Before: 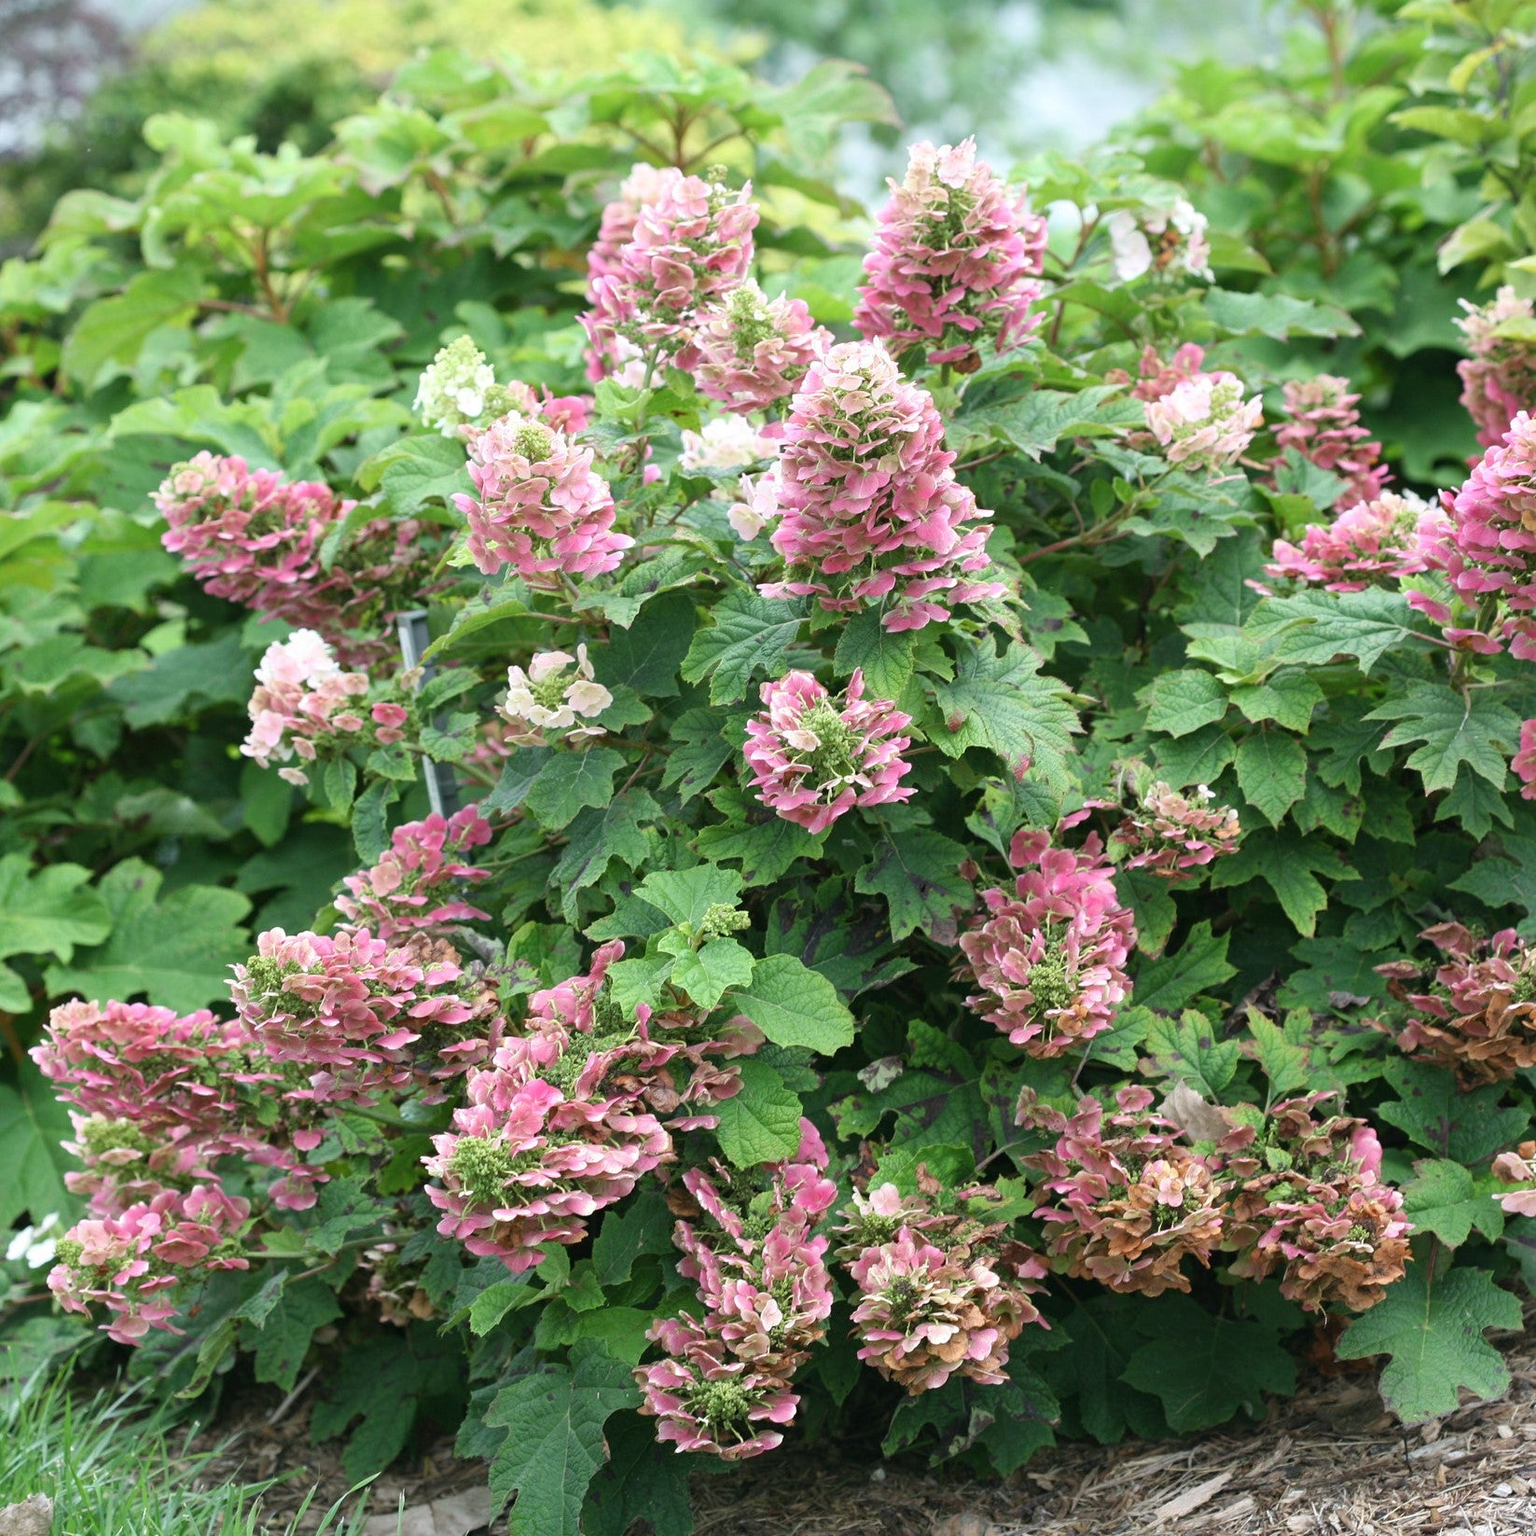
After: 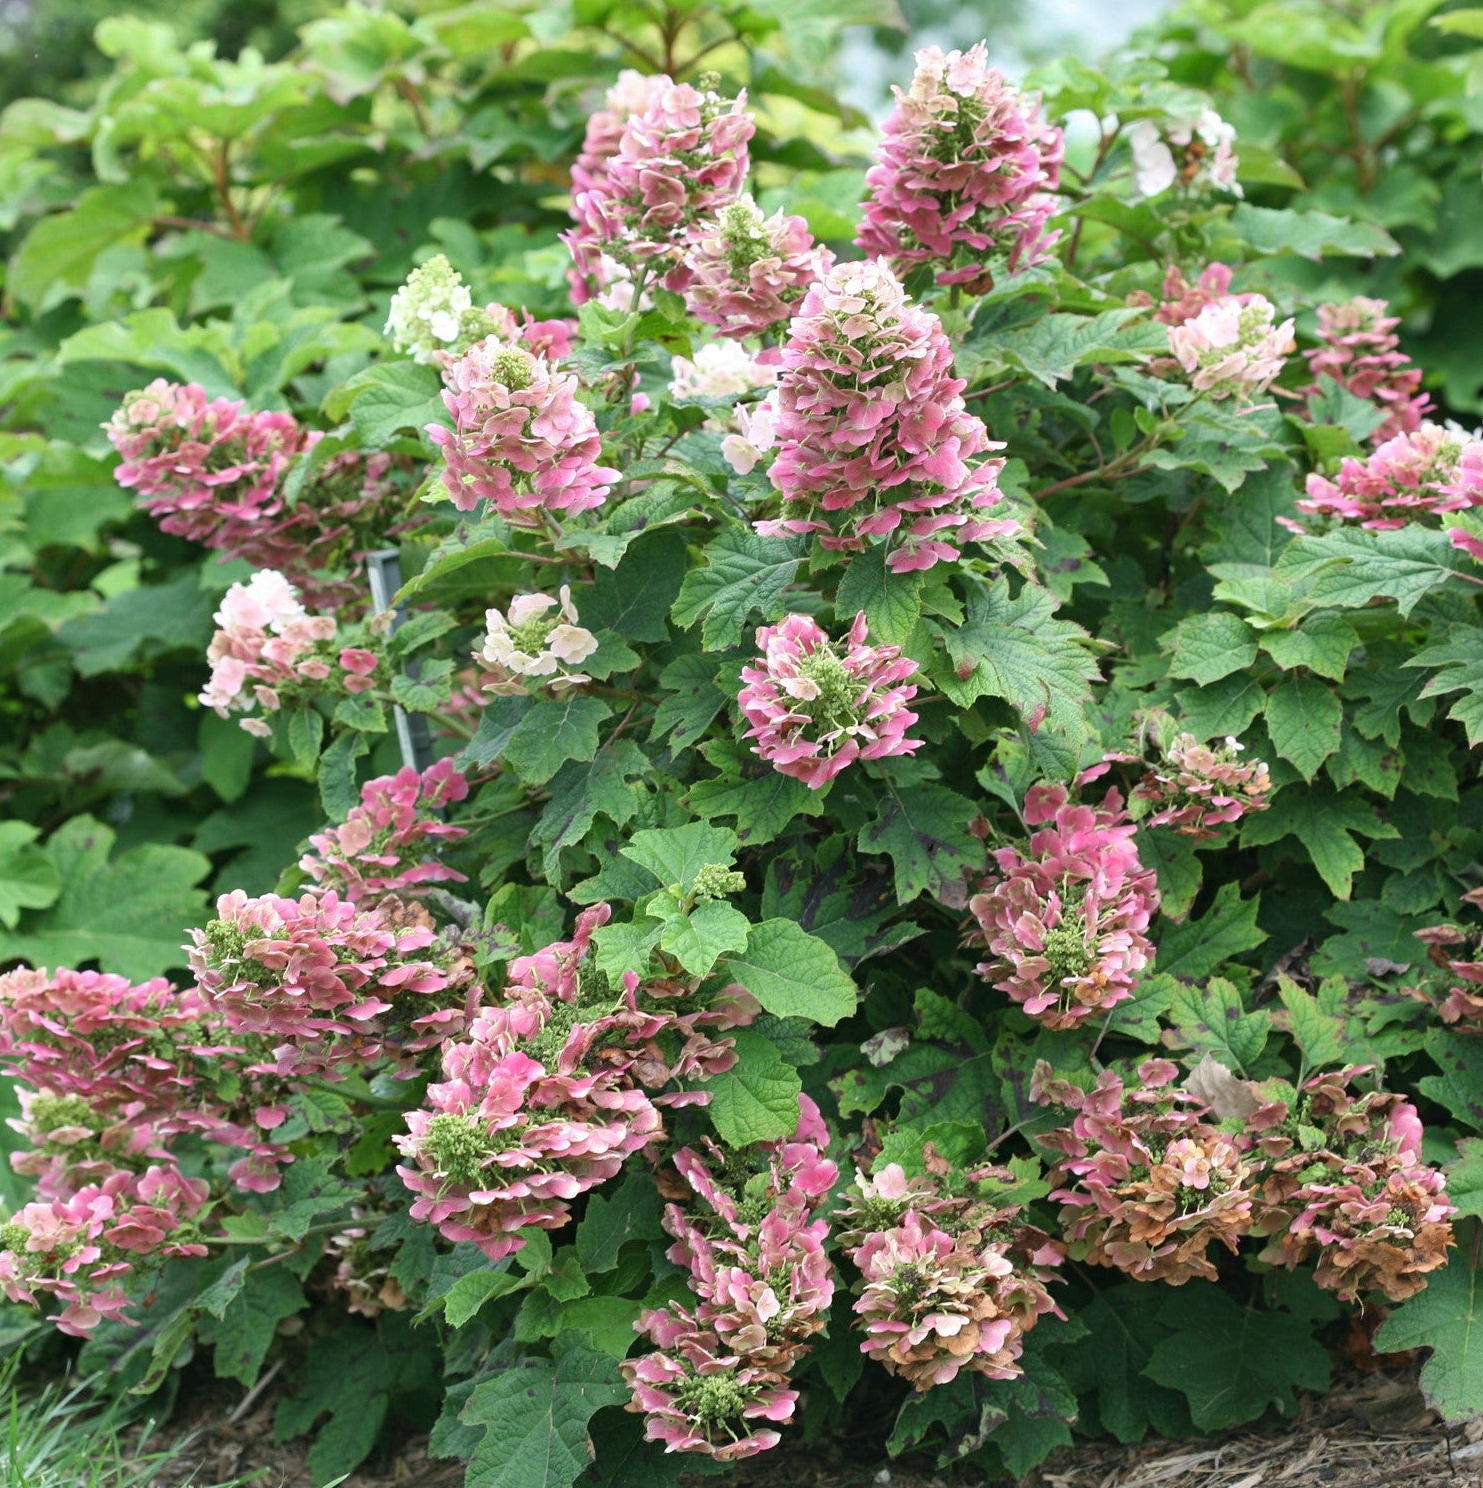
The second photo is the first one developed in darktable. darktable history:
crop: left 3.608%, top 6.378%, right 6.328%, bottom 3.26%
shadows and highlights: low approximation 0.01, soften with gaussian
